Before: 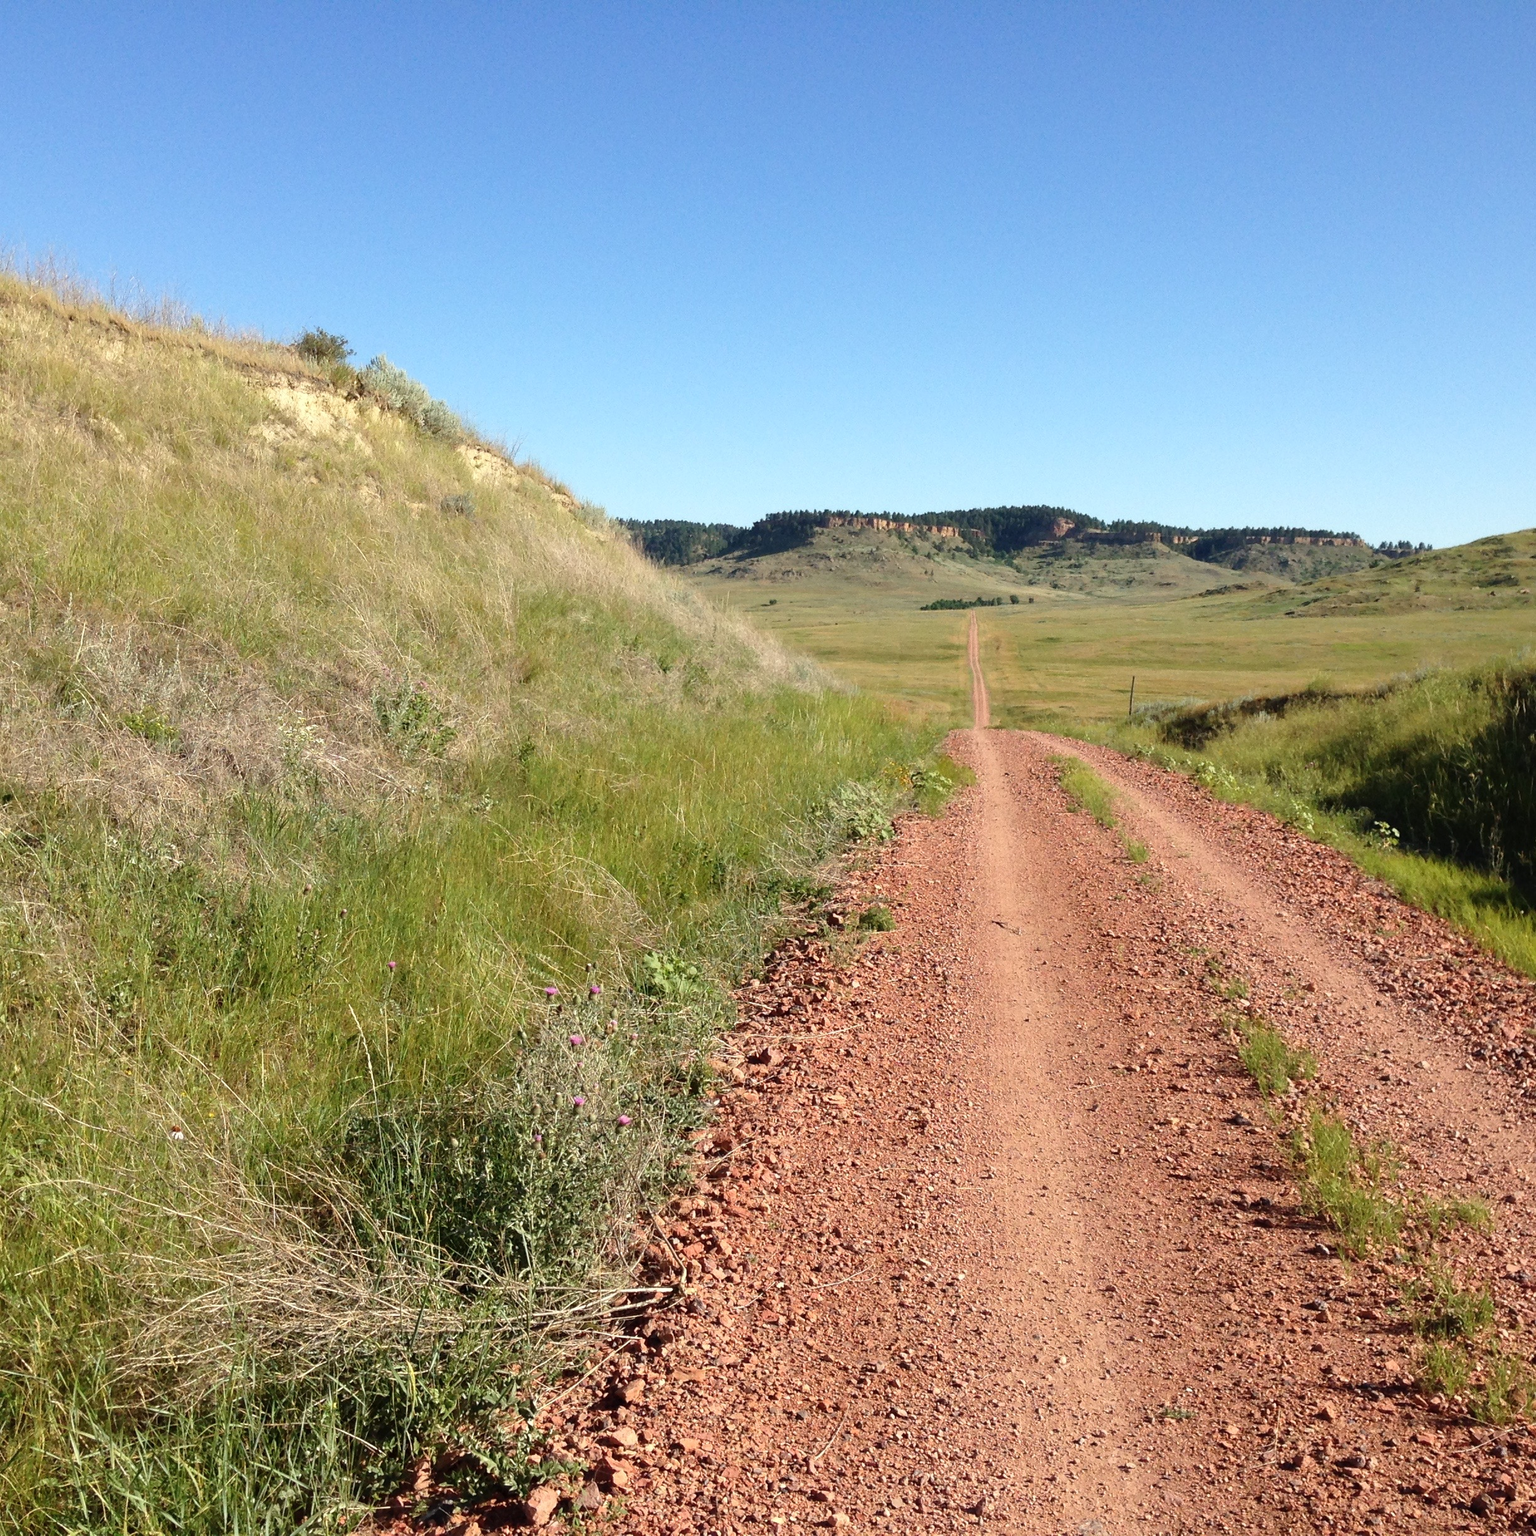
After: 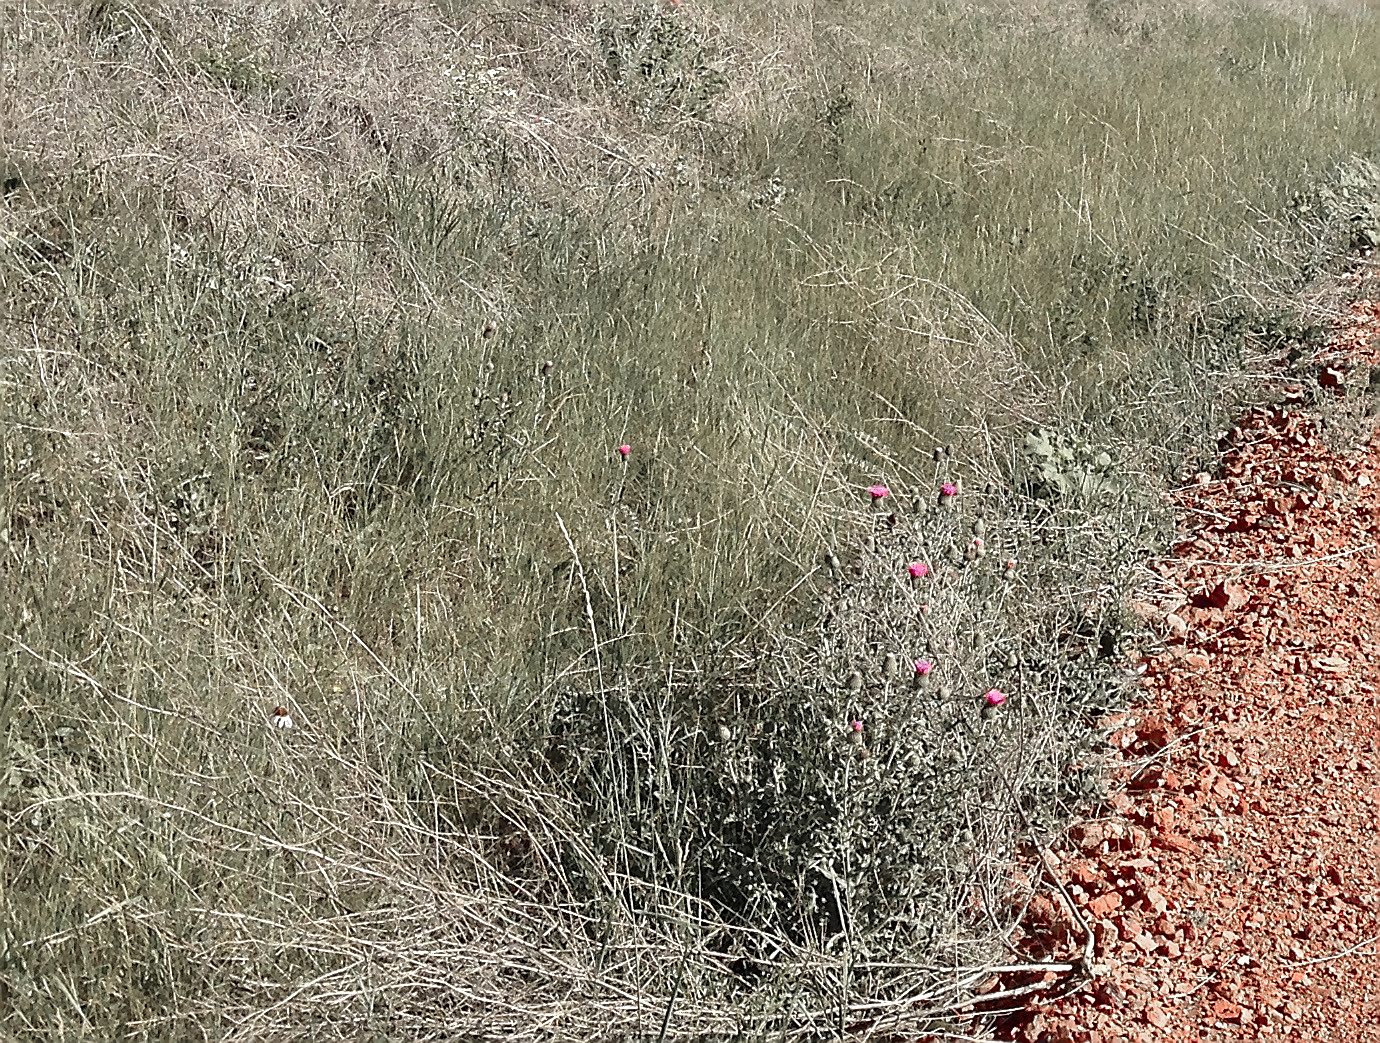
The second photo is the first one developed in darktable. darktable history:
crop: top 44.483%, right 43.593%, bottom 12.892%
sharpen: radius 1.4, amount 1.25, threshold 0.7
white balance: emerald 1
color zones: curves: ch1 [(0, 0.831) (0.08, 0.771) (0.157, 0.268) (0.241, 0.207) (0.562, -0.005) (0.714, -0.013) (0.876, 0.01) (1, 0.831)]
